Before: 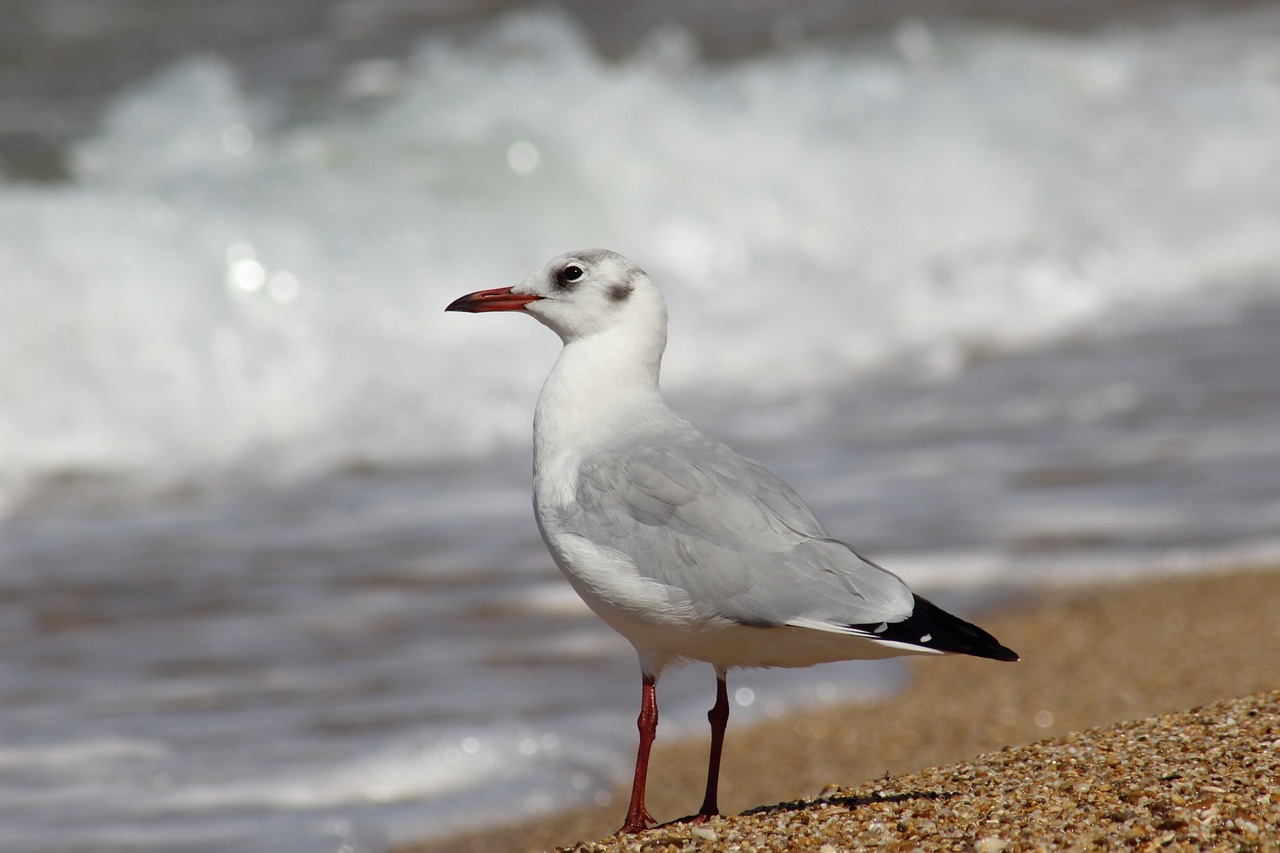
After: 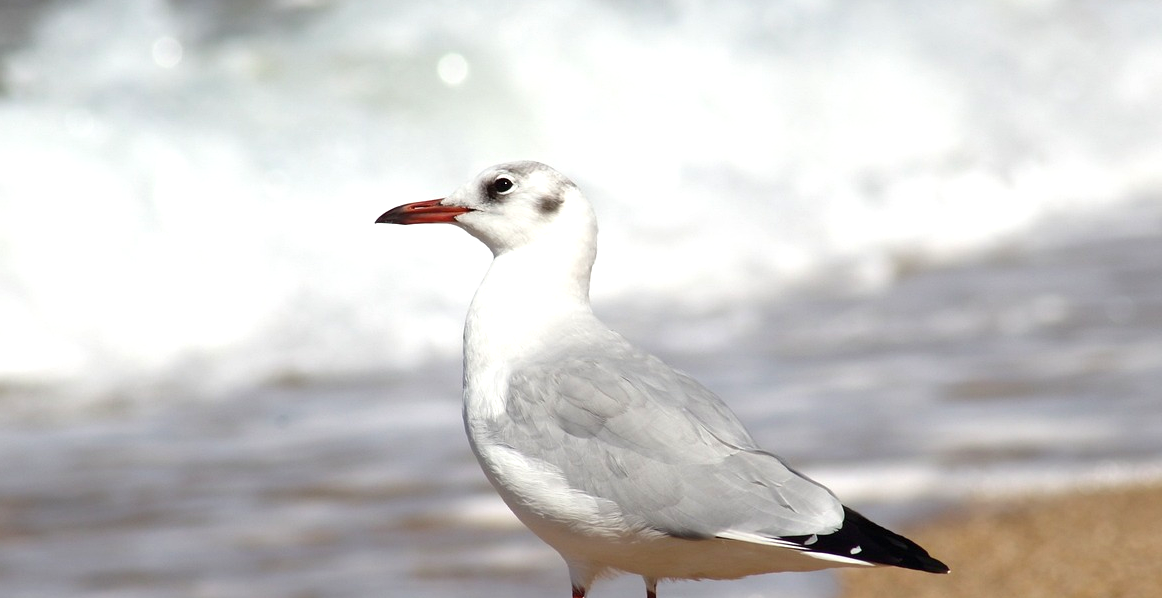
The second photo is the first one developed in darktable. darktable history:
crop: left 5.535%, top 10.384%, right 3.625%, bottom 19.465%
exposure: exposure 0.72 EV, compensate highlight preservation false
